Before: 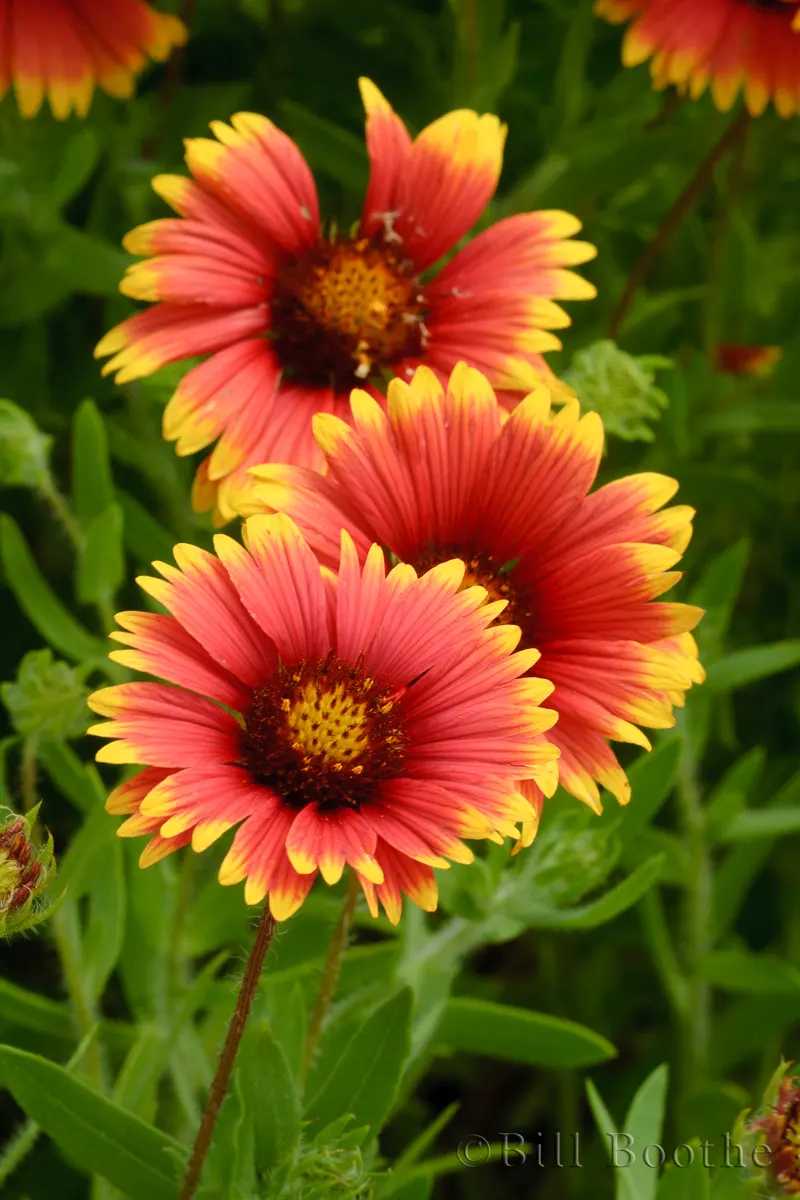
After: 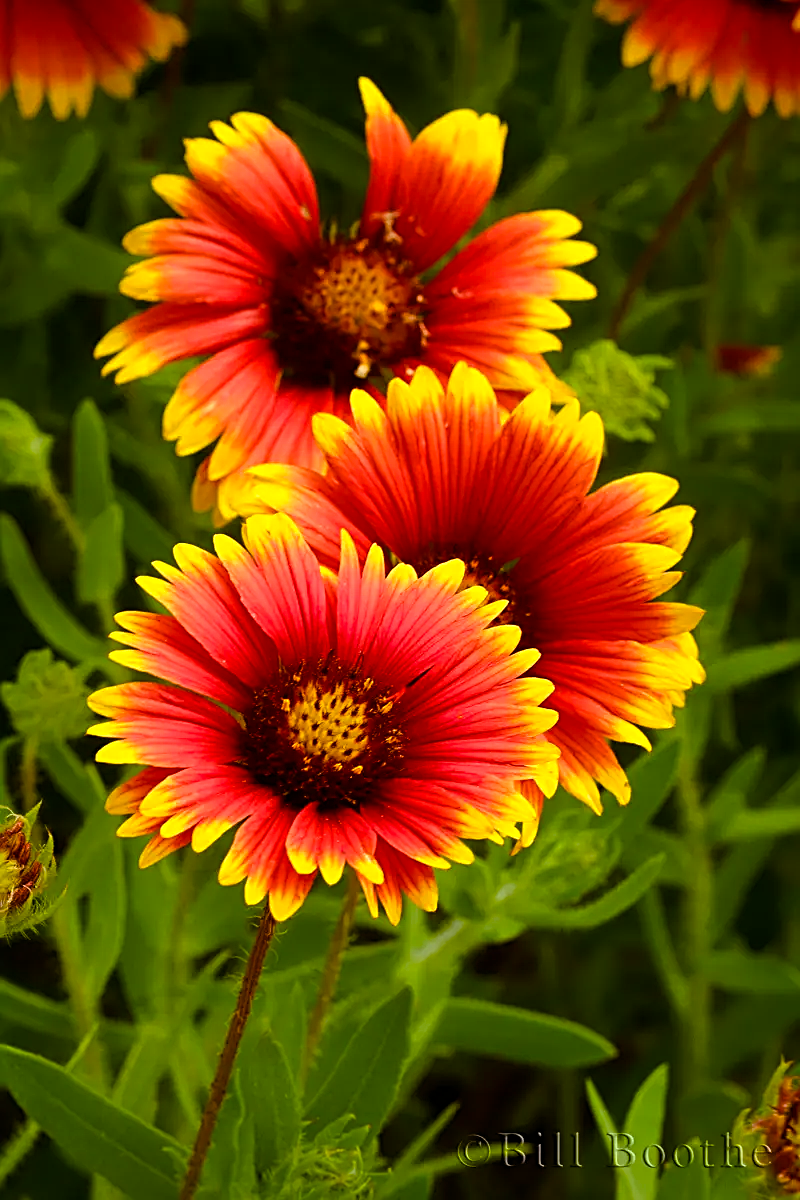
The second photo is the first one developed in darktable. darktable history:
tone equalizer: on, module defaults
color balance rgb: power › chroma 1.058%, power › hue 26.37°, linear chroma grading › global chroma 14.776%, perceptual saturation grading › global saturation 20%, perceptual saturation grading › highlights -25.003%, perceptual saturation grading › shadows 25.924%, global vibrance 30.324%, contrast 10.461%
sharpen: radius 2.546, amount 0.644
